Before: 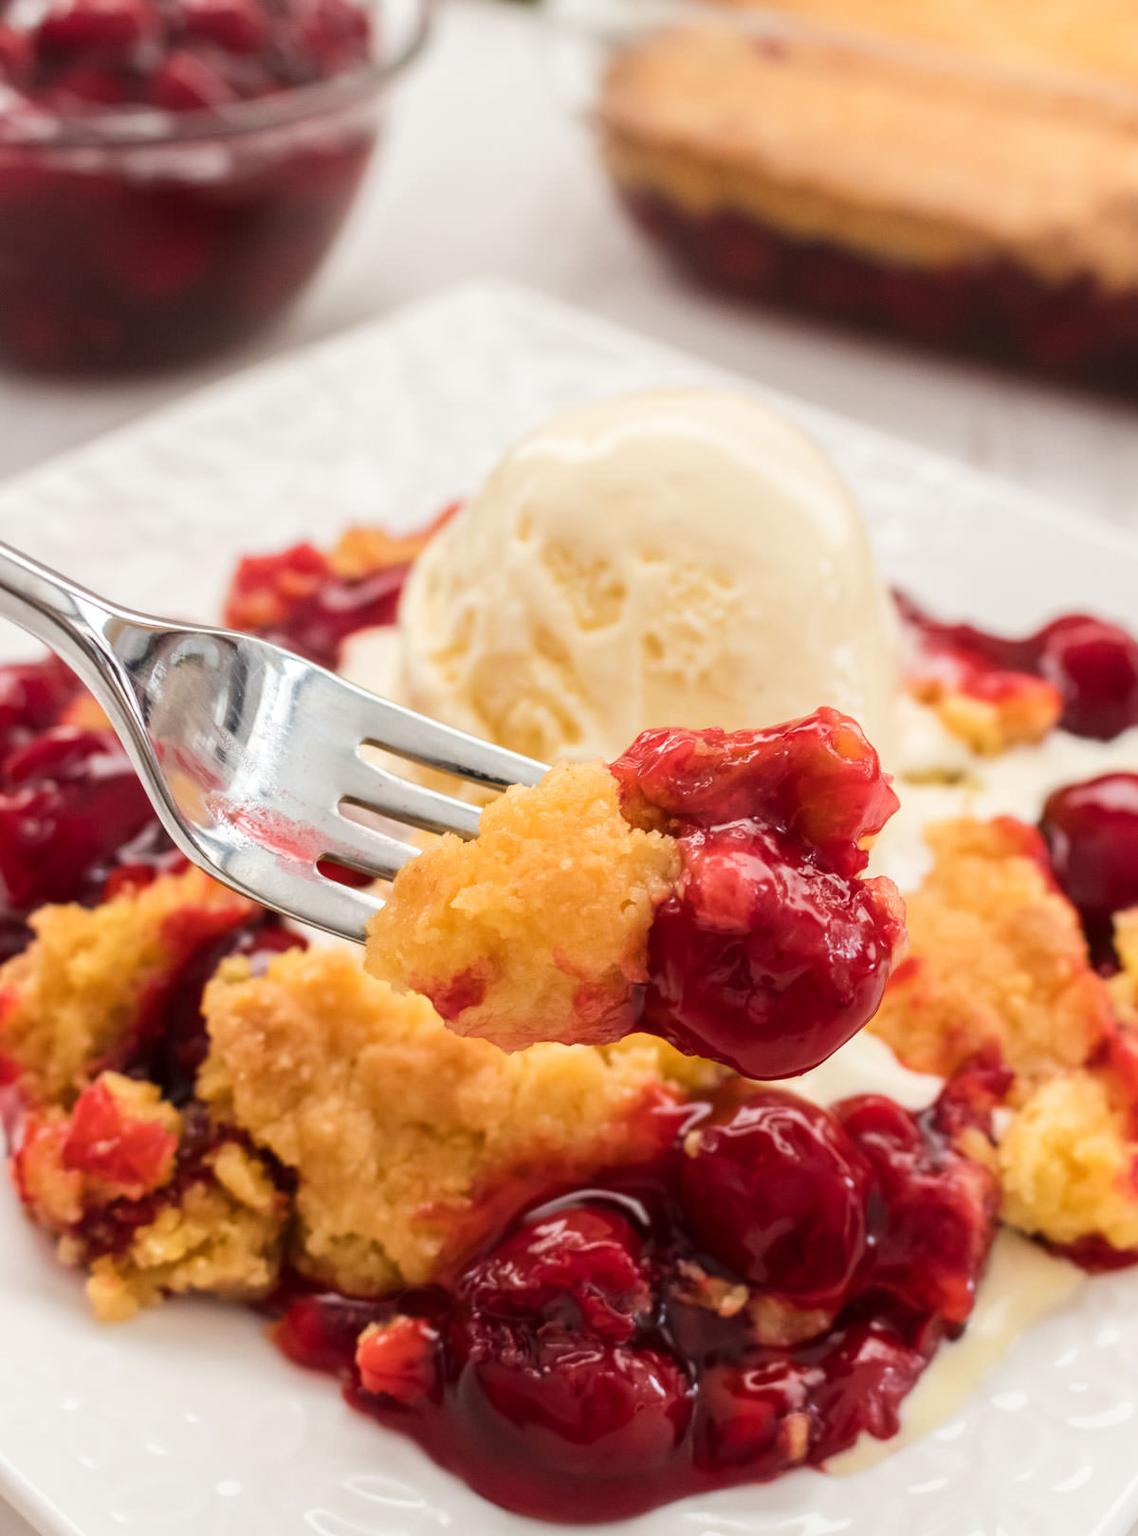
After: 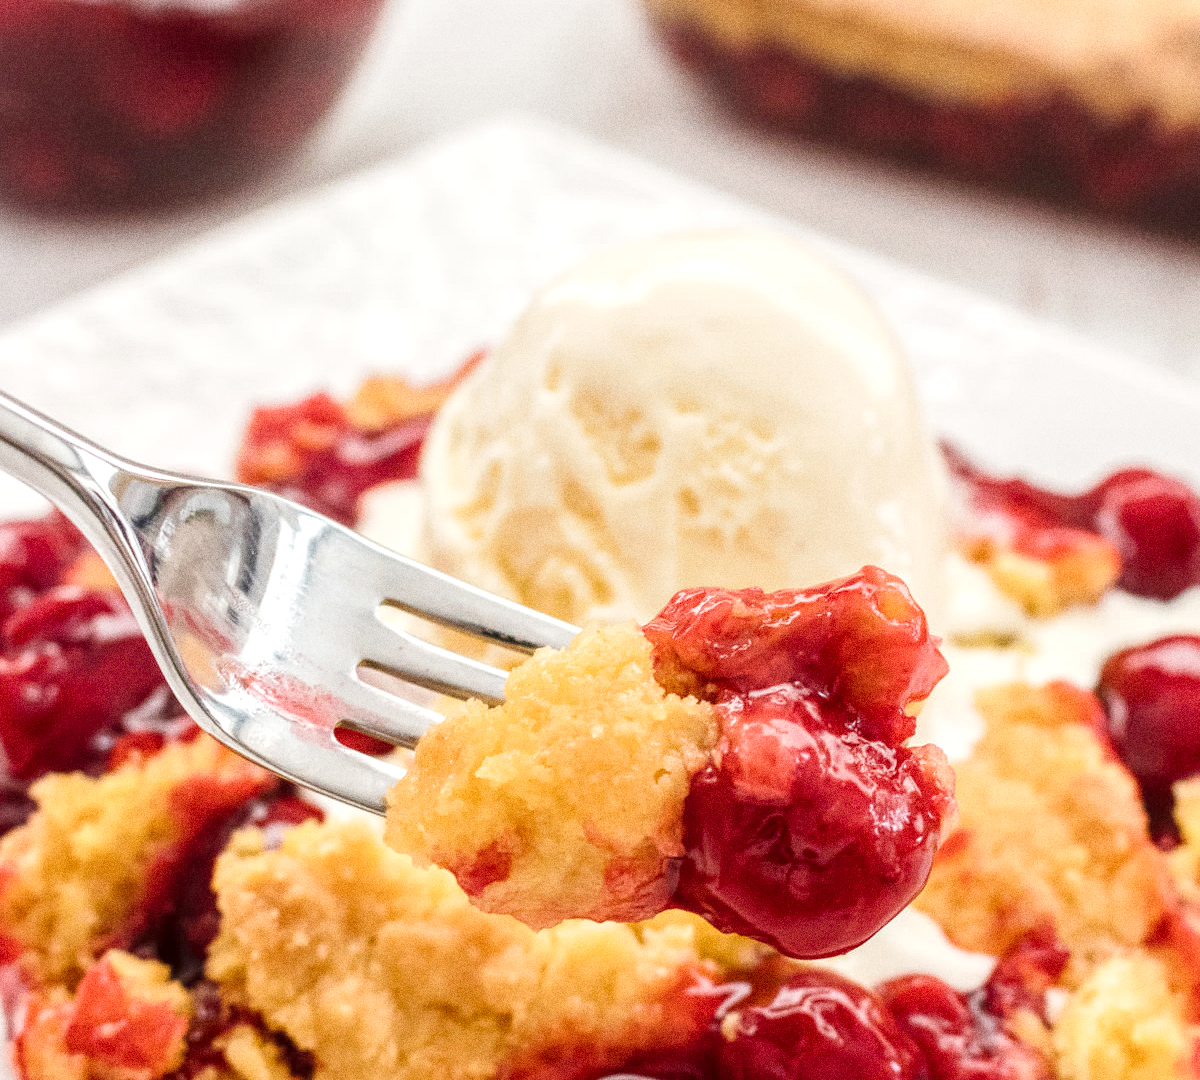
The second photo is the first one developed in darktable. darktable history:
tone curve: curves: ch0 [(0, 0) (0.003, 0.004) (0.011, 0.015) (0.025, 0.033) (0.044, 0.058) (0.069, 0.091) (0.1, 0.131) (0.136, 0.179) (0.177, 0.233) (0.224, 0.296) (0.277, 0.364) (0.335, 0.434) (0.399, 0.511) (0.468, 0.584) (0.543, 0.656) (0.623, 0.729) (0.709, 0.799) (0.801, 0.874) (0.898, 0.936) (1, 1)], preserve colors none
local contrast: highlights 99%, shadows 86%, detail 160%, midtone range 0.2
crop: top 11.166%, bottom 22.168%
grain: coarseness 0.09 ISO, strength 40%
